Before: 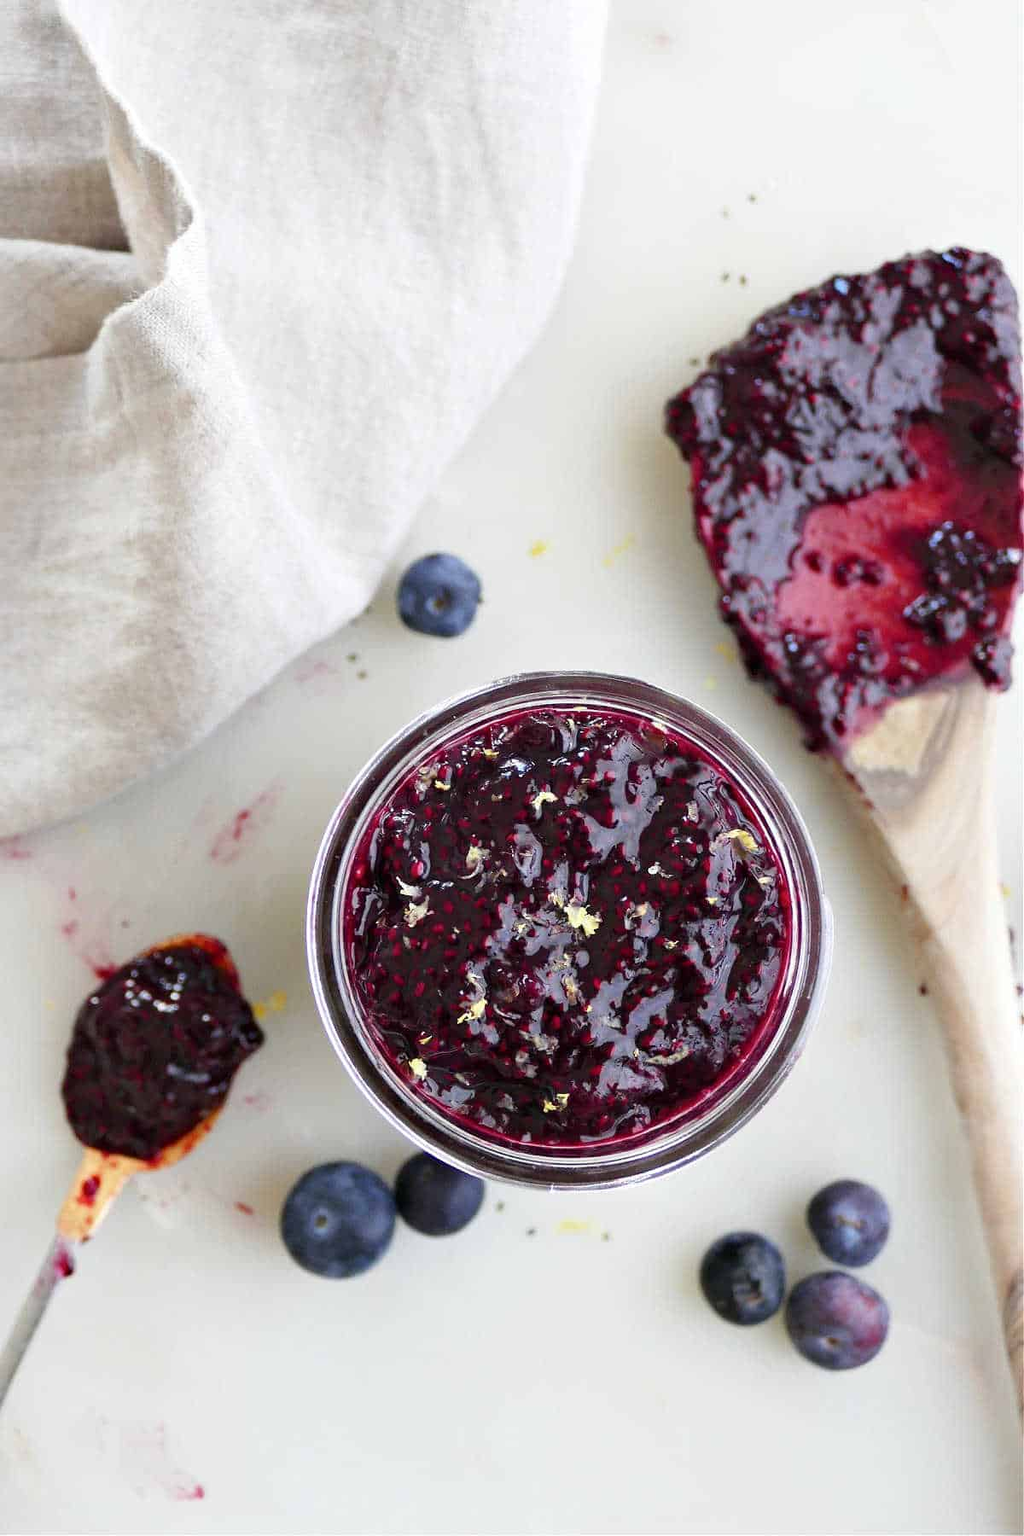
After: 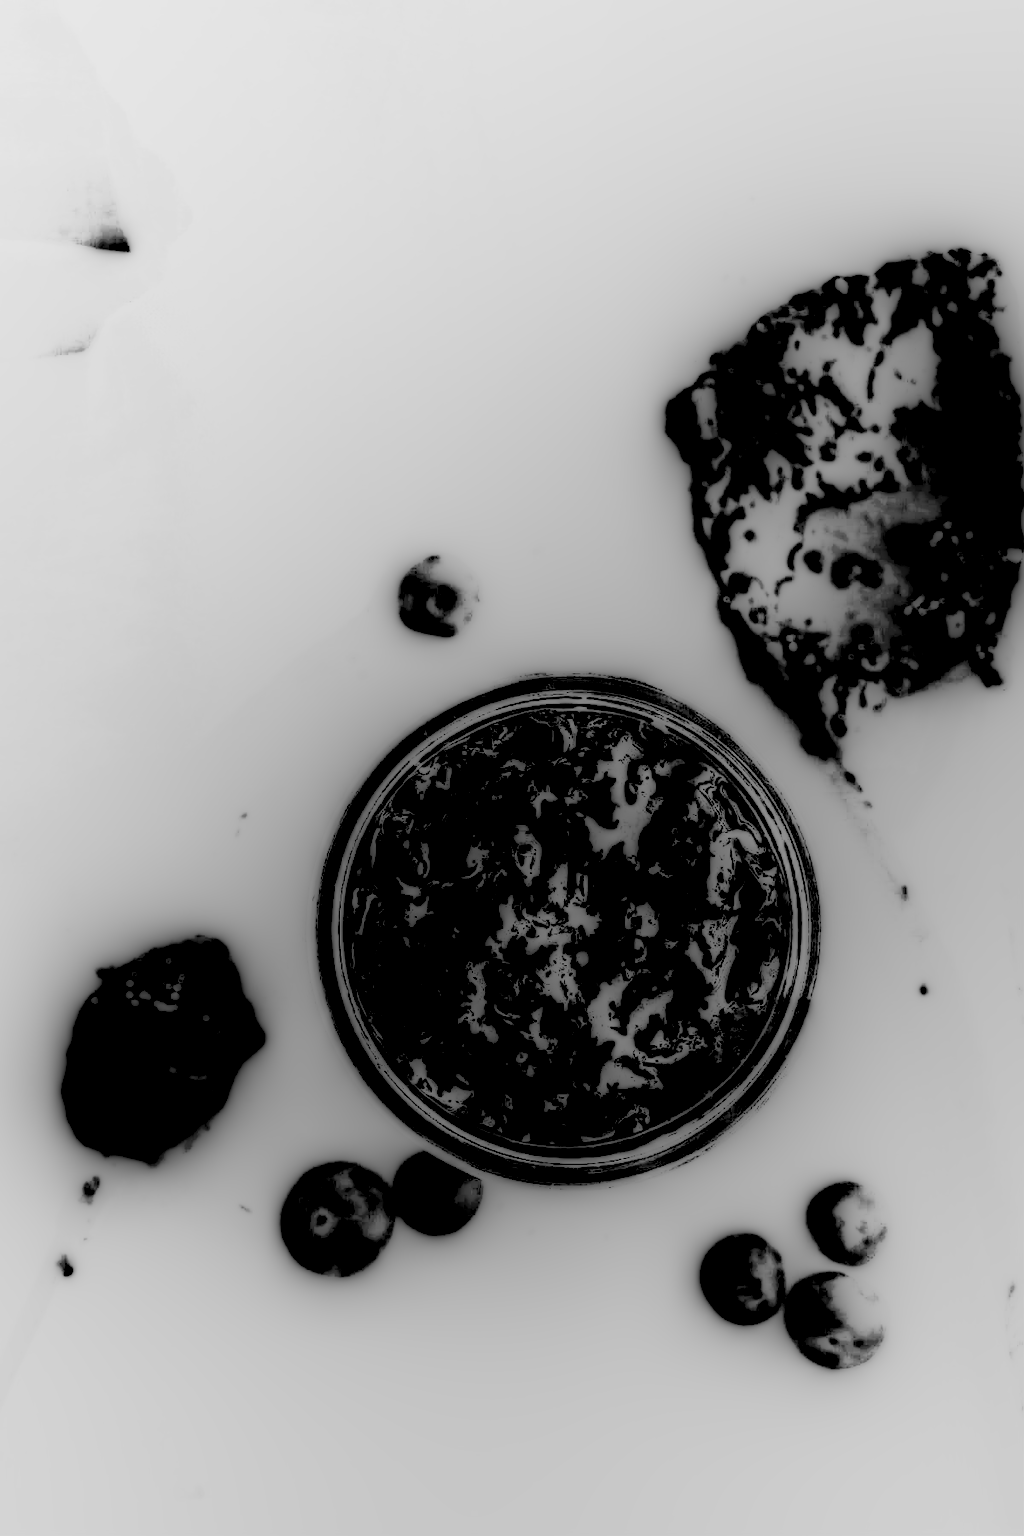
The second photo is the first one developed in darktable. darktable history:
sigmoid: contrast 1.7
local contrast: highlights 0%, shadows 198%, detail 164%, midtone range 0.001
tone curve: curves: ch0 [(0, 0) (0.11, 0.081) (0.256, 0.259) (0.398, 0.475) (0.498, 0.611) (0.65, 0.757) (0.835, 0.883) (1, 0.961)]; ch1 [(0, 0) (0.346, 0.307) (0.408, 0.369) (0.453, 0.457) (0.482, 0.479) (0.502, 0.498) (0.521, 0.51) (0.553, 0.554) (0.618, 0.65) (0.693, 0.727) (1, 1)]; ch2 [(0, 0) (0.358, 0.362) (0.434, 0.46) (0.485, 0.494) (0.5, 0.494) (0.511, 0.508) (0.537, 0.55) (0.579, 0.599) (0.621, 0.693) (1, 1)], color space Lab, independent channels, preserve colors none
monochrome: size 1
rgb curve: curves: ch0 [(0, 0) (0.21, 0.15) (0.24, 0.21) (0.5, 0.75) (0.75, 0.96) (0.89, 0.99) (1, 1)]; ch1 [(0, 0.02) (0.21, 0.13) (0.25, 0.2) (0.5, 0.67) (0.75, 0.9) (0.89, 0.97) (1, 1)]; ch2 [(0, 0.02) (0.21, 0.13) (0.25, 0.2) (0.5, 0.67) (0.75, 0.9) (0.89, 0.97) (1, 1)], compensate middle gray true
